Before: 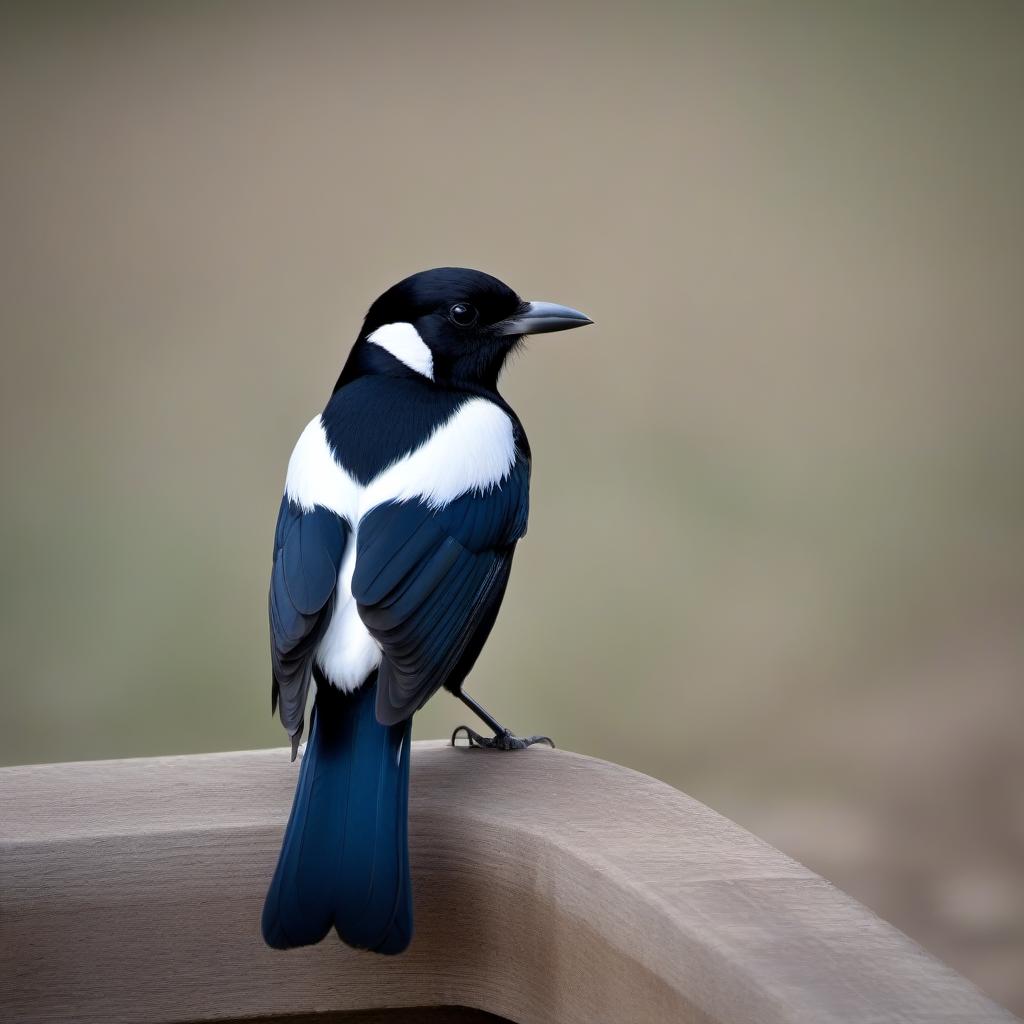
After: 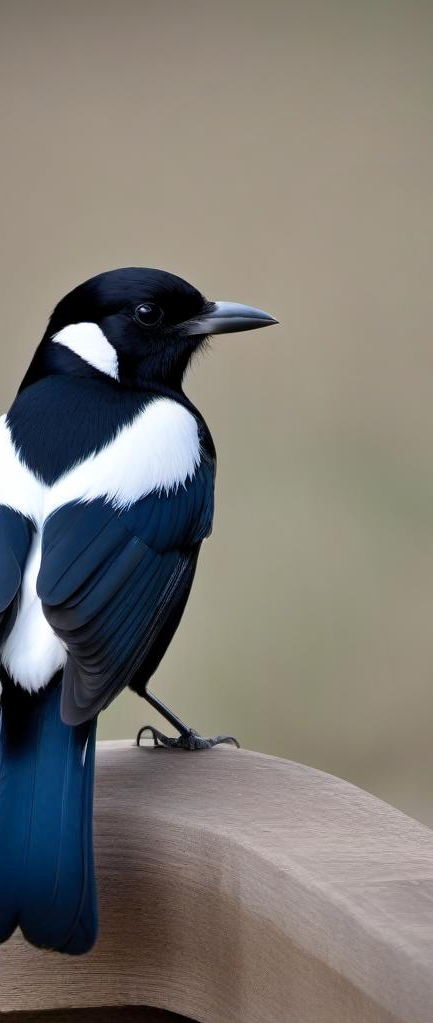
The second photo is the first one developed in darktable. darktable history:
crop: left 30.825%, right 26.873%
shadows and highlights: low approximation 0.01, soften with gaussian
